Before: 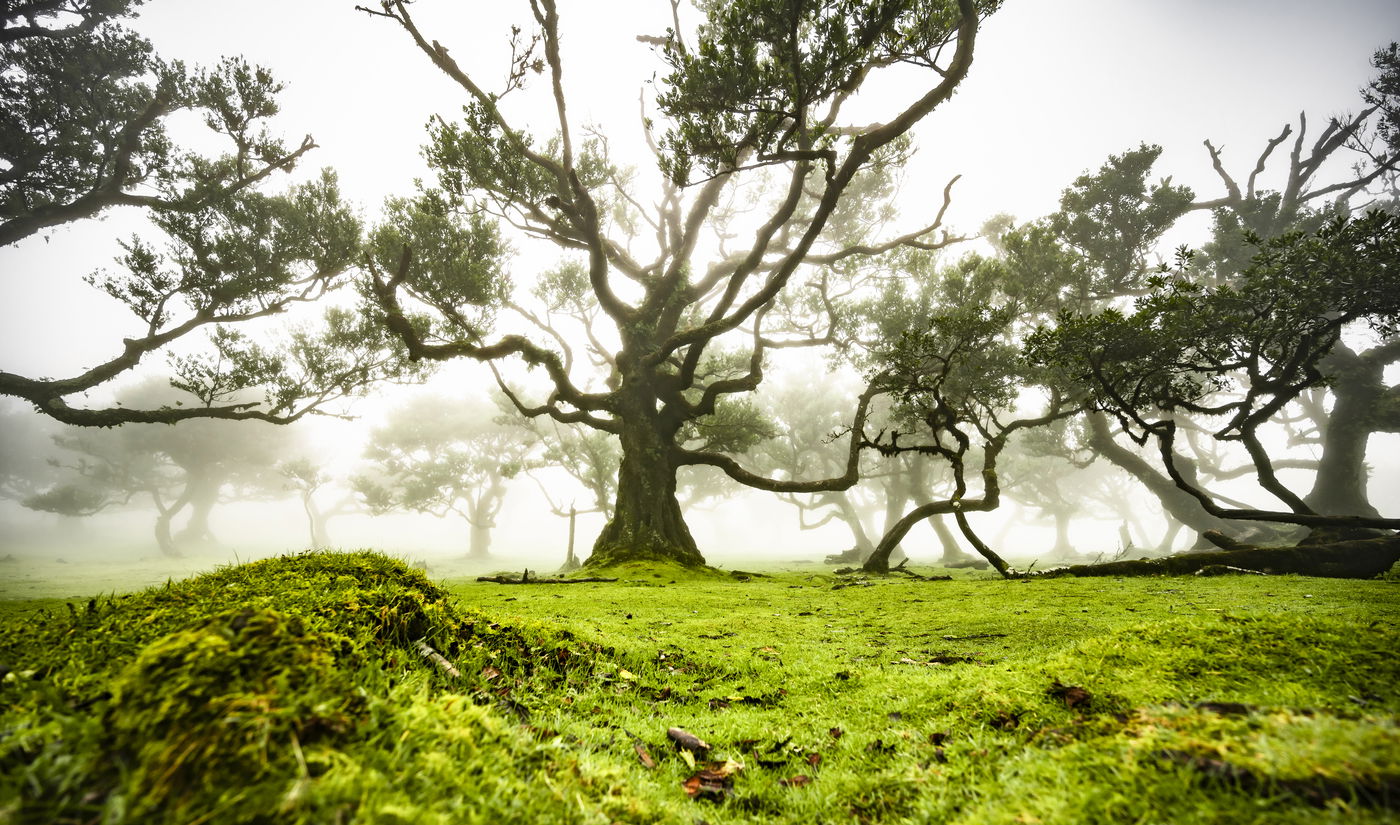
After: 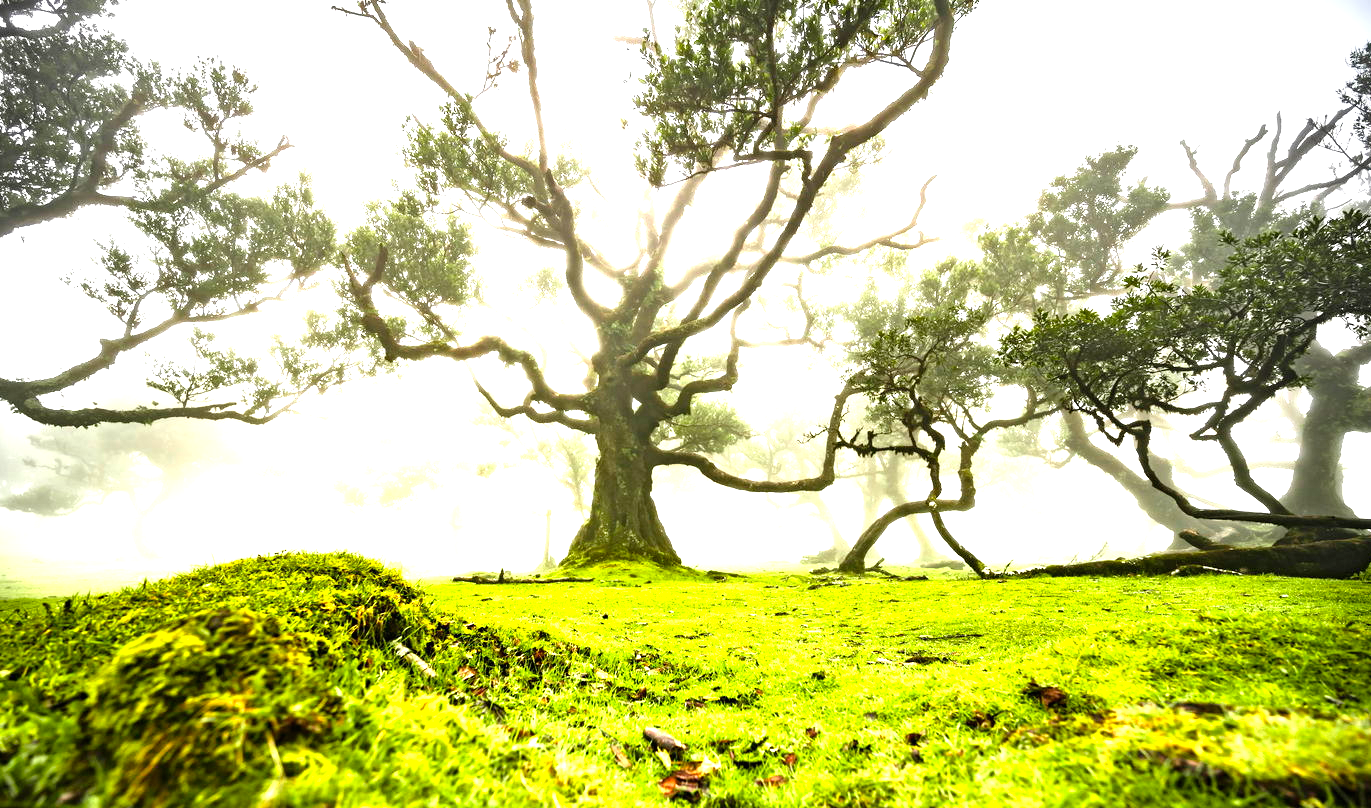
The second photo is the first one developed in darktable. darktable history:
crop: left 1.743%, right 0.268%, bottom 2.011%
exposure: black level correction 0, exposure 1.388 EV, compensate exposure bias true, compensate highlight preservation false
